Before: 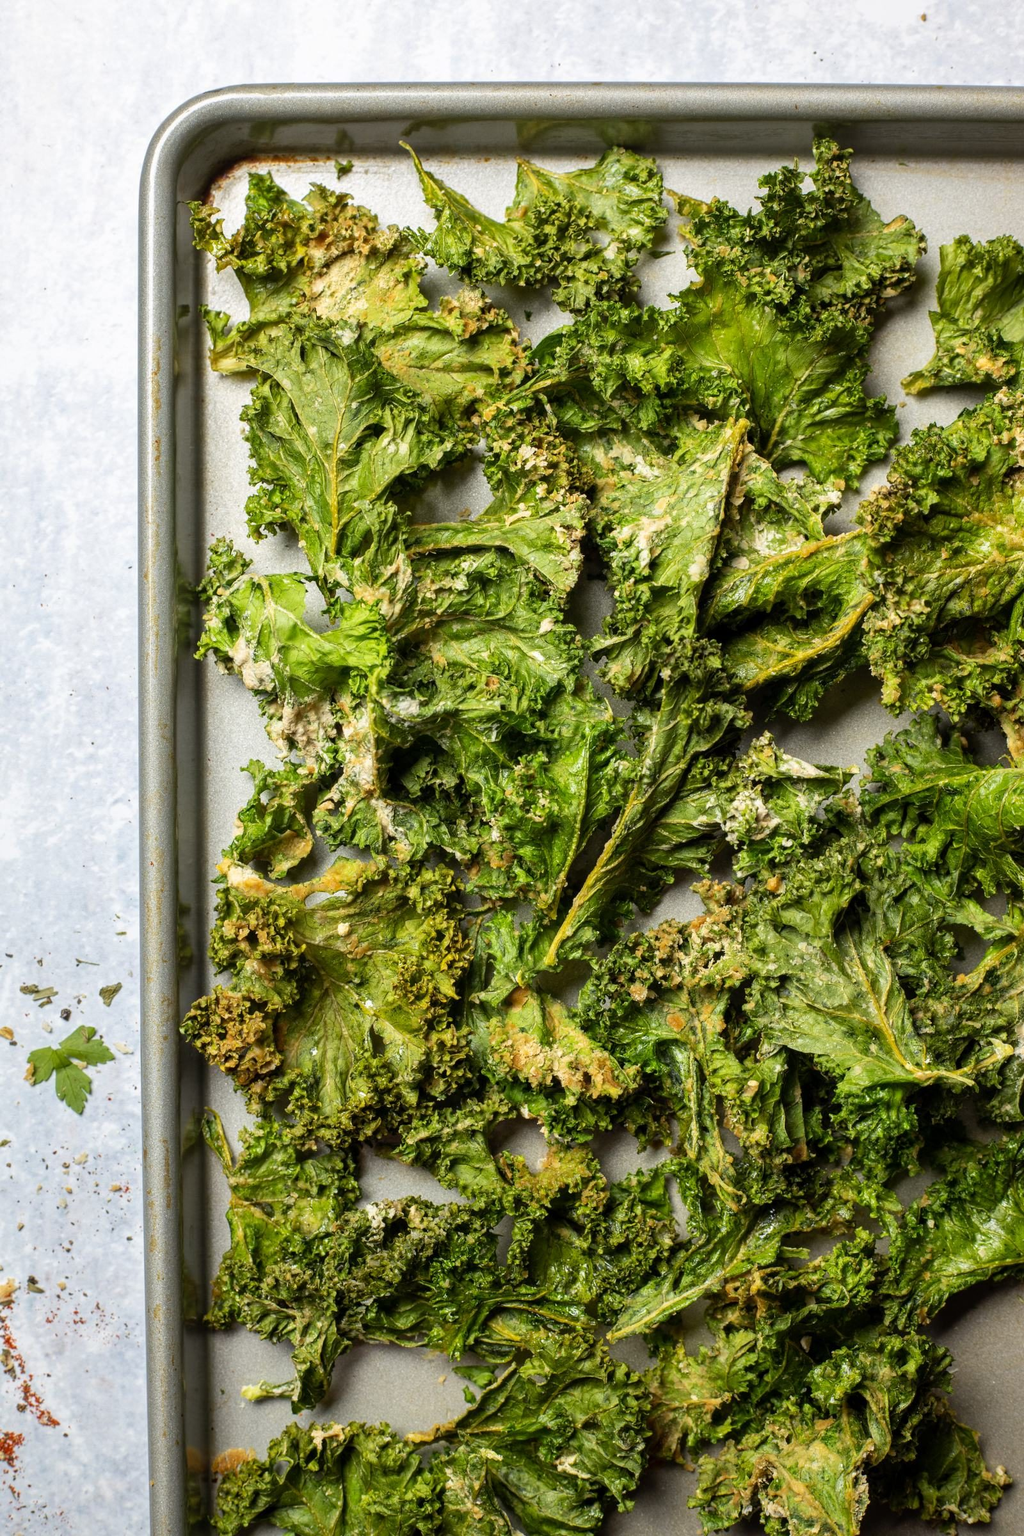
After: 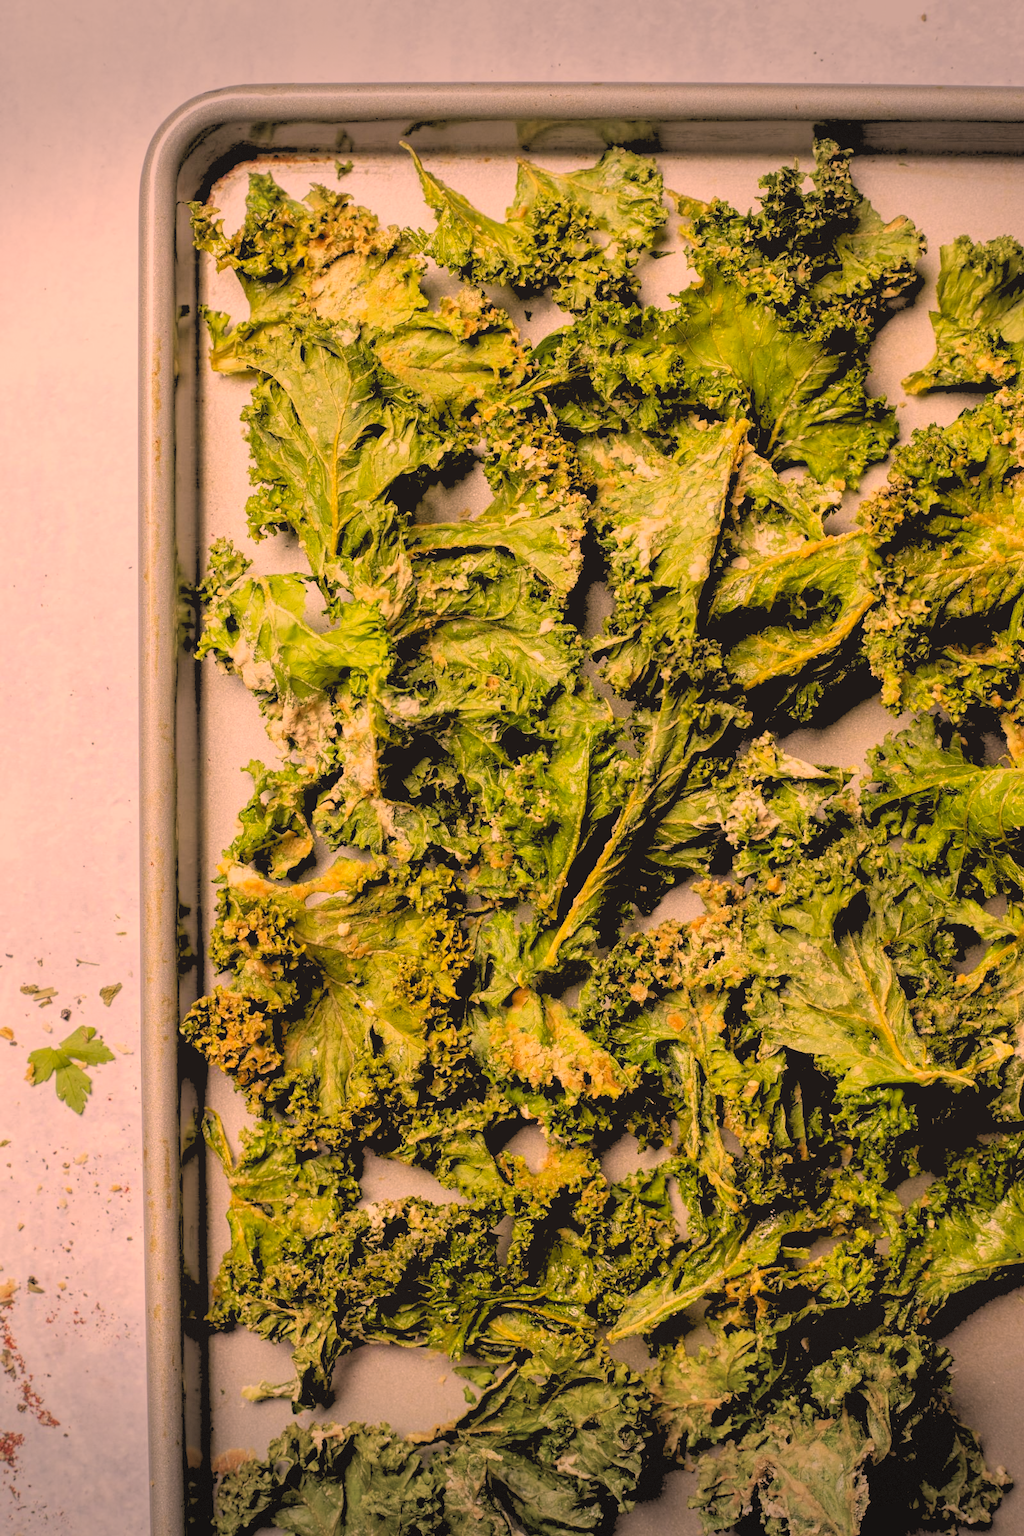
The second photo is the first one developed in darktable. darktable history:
color correction: highlights a* 40, highlights b* 40, saturation 0.69
vignetting: fall-off start 100%, brightness -0.406, saturation -0.3, width/height ratio 1.324, dithering 8-bit output, unbound false
contrast brightness saturation: contrast -0.19, saturation 0.19
rgb levels: levels [[0.027, 0.429, 0.996], [0, 0.5, 1], [0, 0.5, 1]]
